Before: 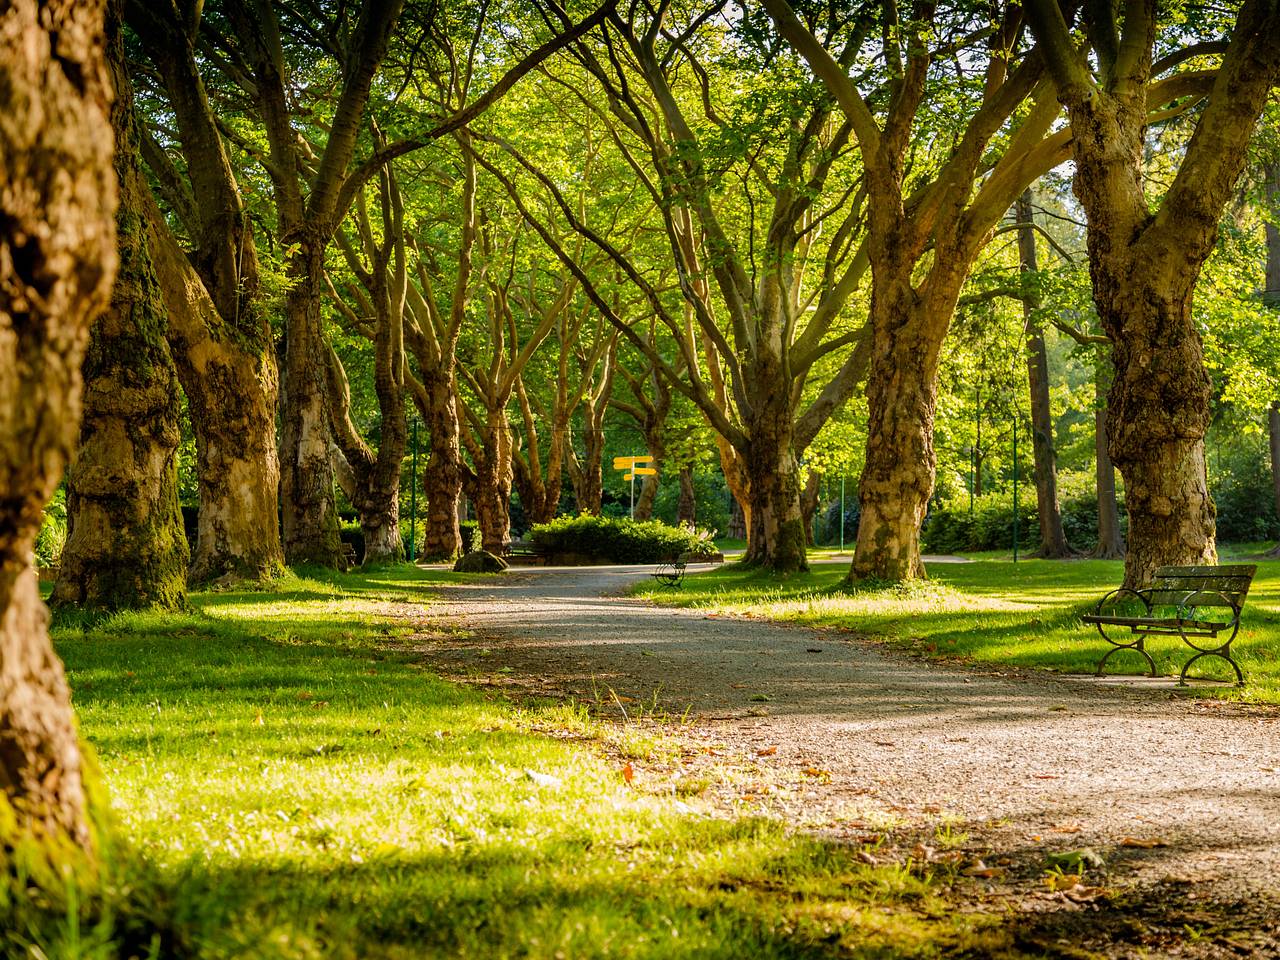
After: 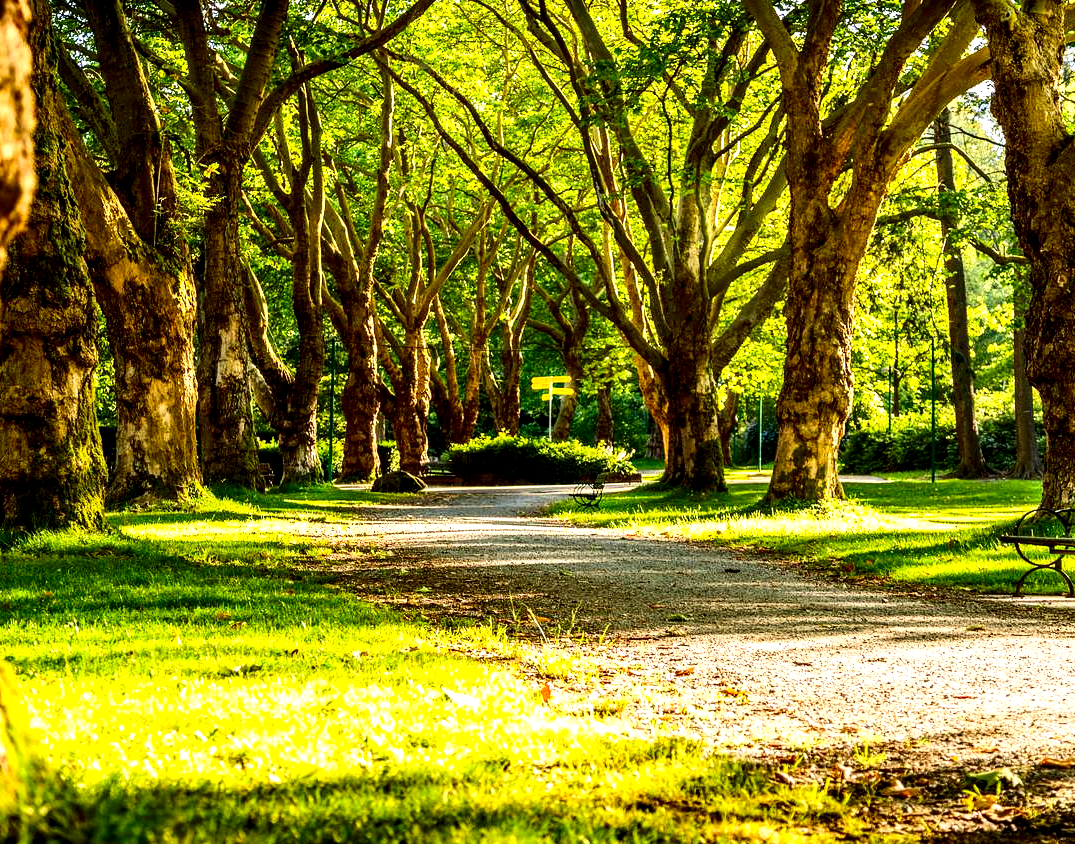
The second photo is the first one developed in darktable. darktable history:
local contrast: detail 135%, midtone range 0.749
contrast brightness saturation: contrast 0.206, brightness -0.106, saturation 0.207
crop: left 6.423%, top 8.334%, right 9.533%, bottom 3.711%
exposure: black level correction 0, exposure 0.692 EV, compensate exposure bias true, compensate highlight preservation false
